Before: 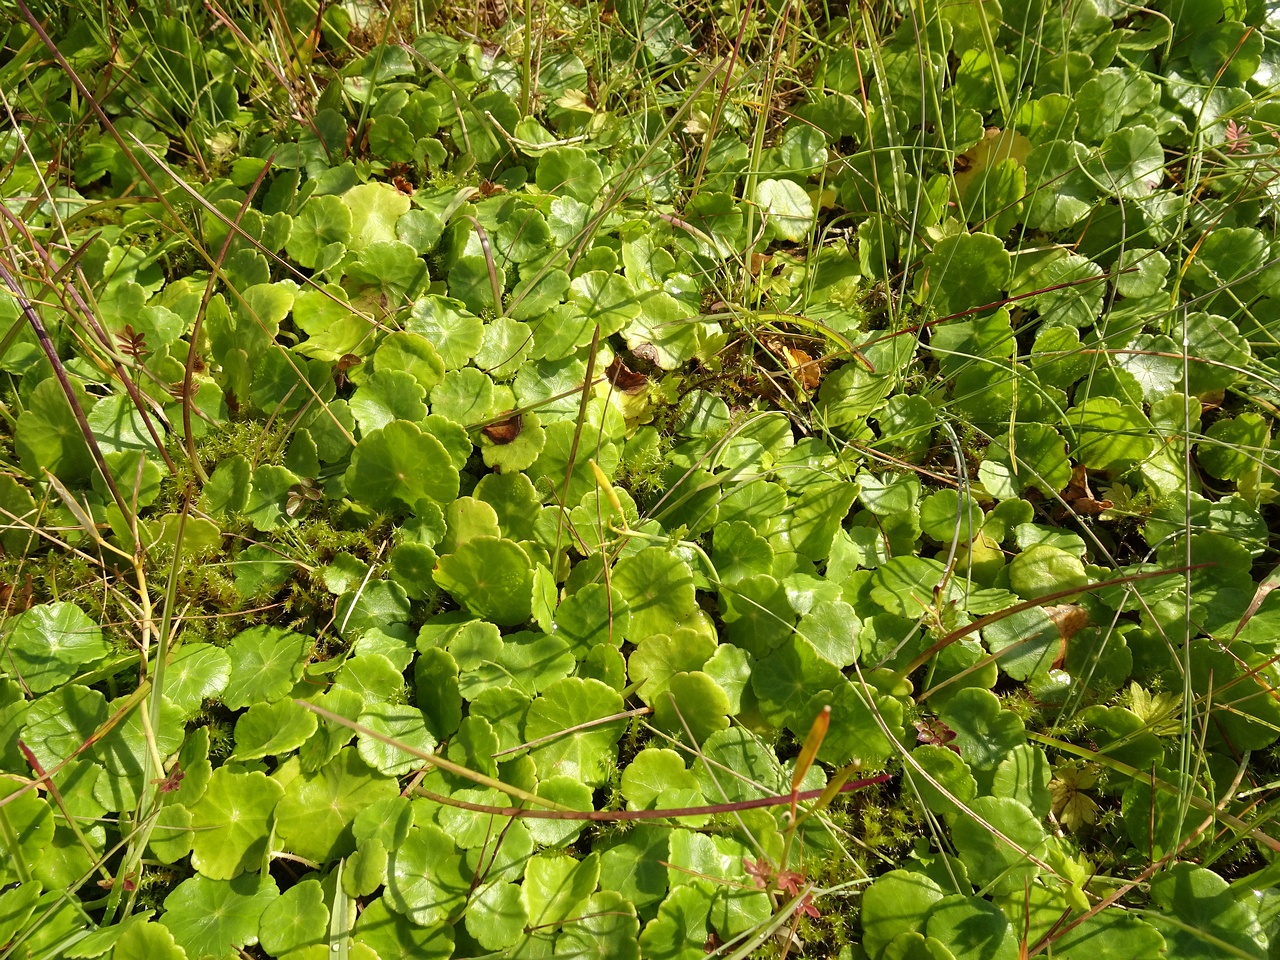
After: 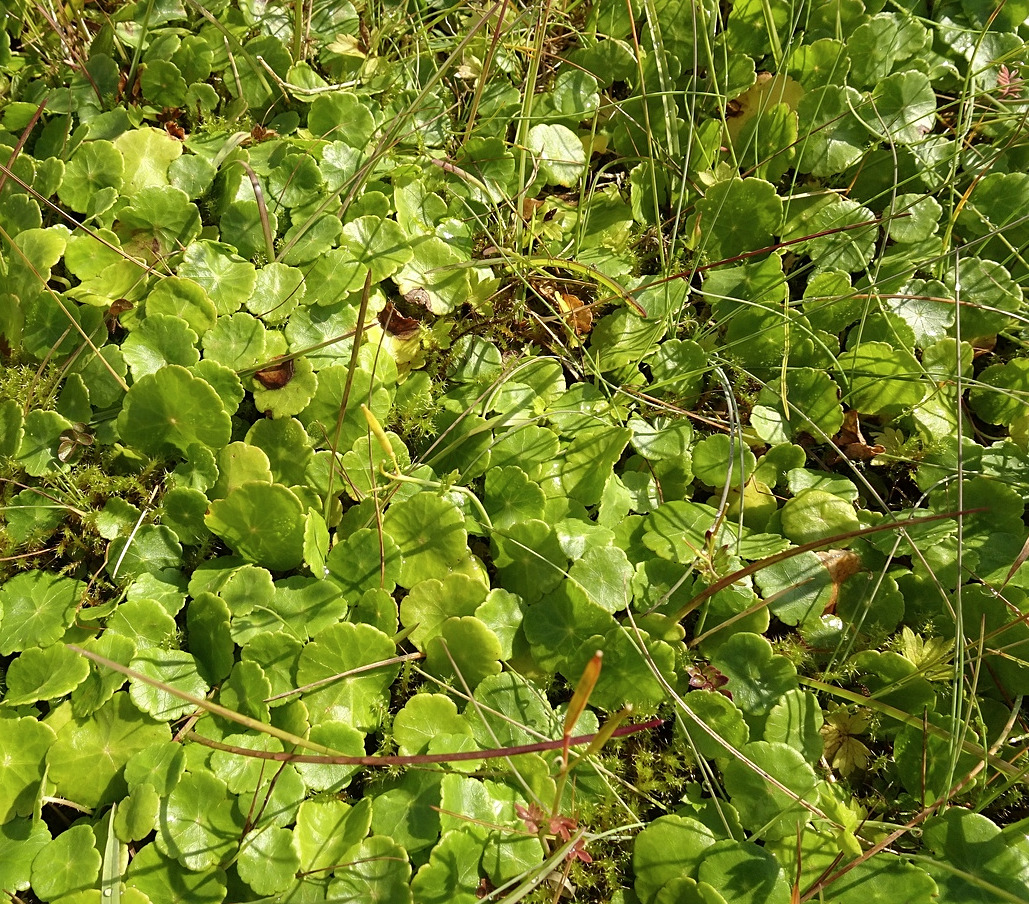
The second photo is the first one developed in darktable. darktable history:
contrast brightness saturation: saturation -0.046
crop and rotate: left 17.884%, top 5.757%, right 1.679%
sharpen: amount 0.209
